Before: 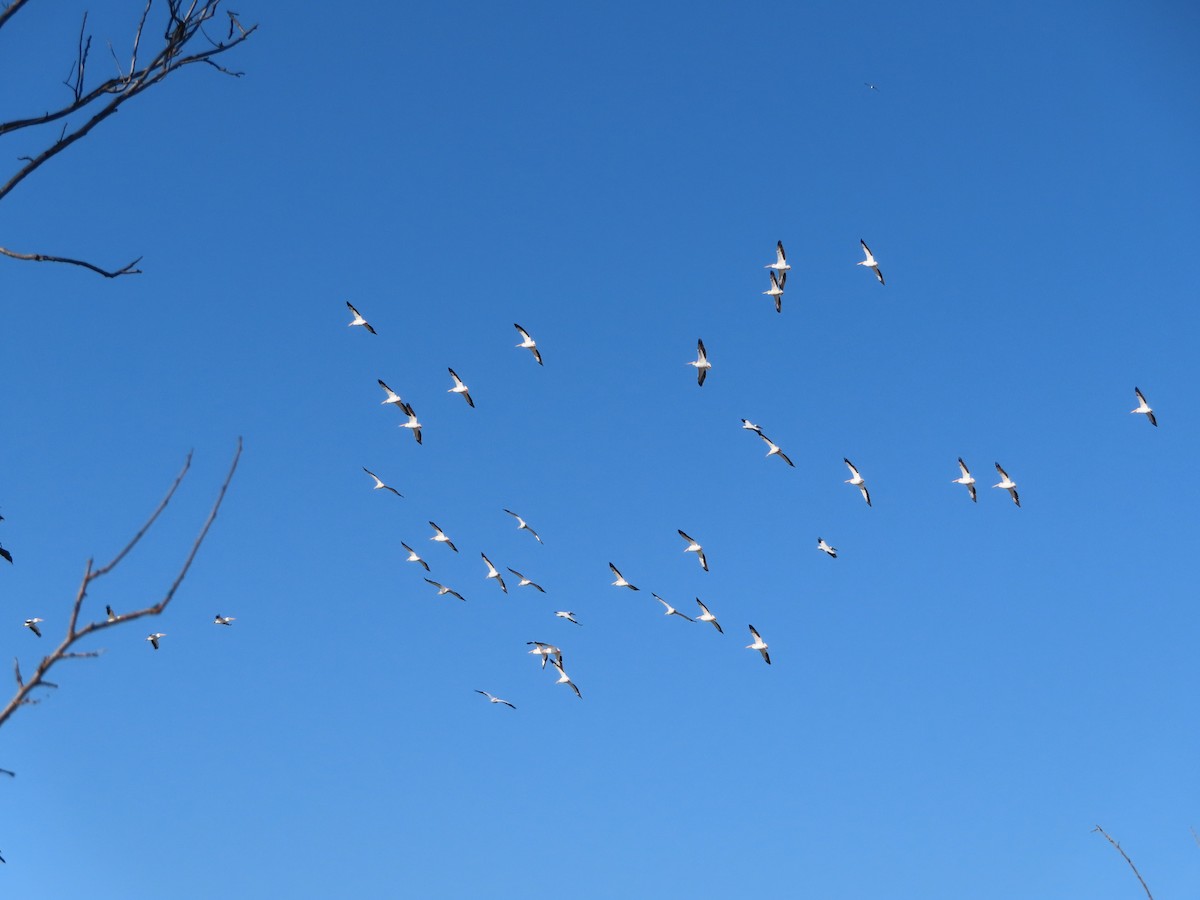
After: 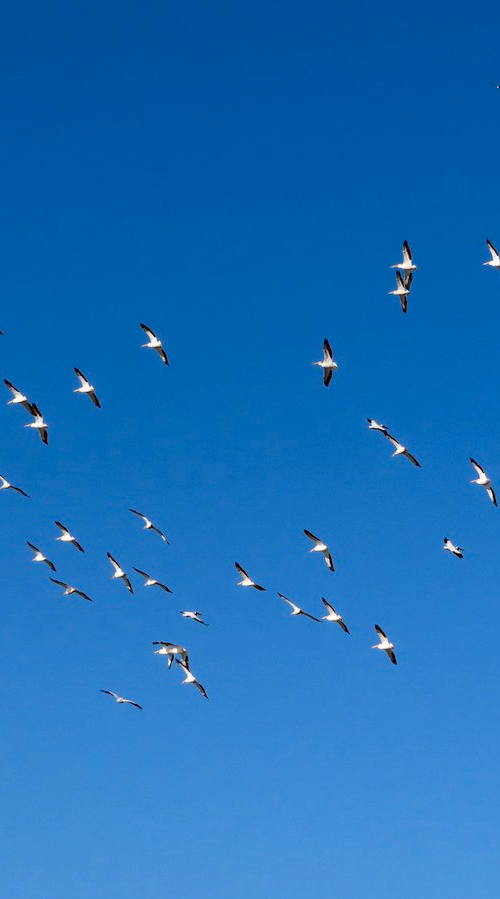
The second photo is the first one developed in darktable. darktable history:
crop: left 31.229%, right 27.105%
contrast brightness saturation: contrast 0.07, brightness -0.13, saturation 0.06
haze removal: compatibility mode true, adaptive false
